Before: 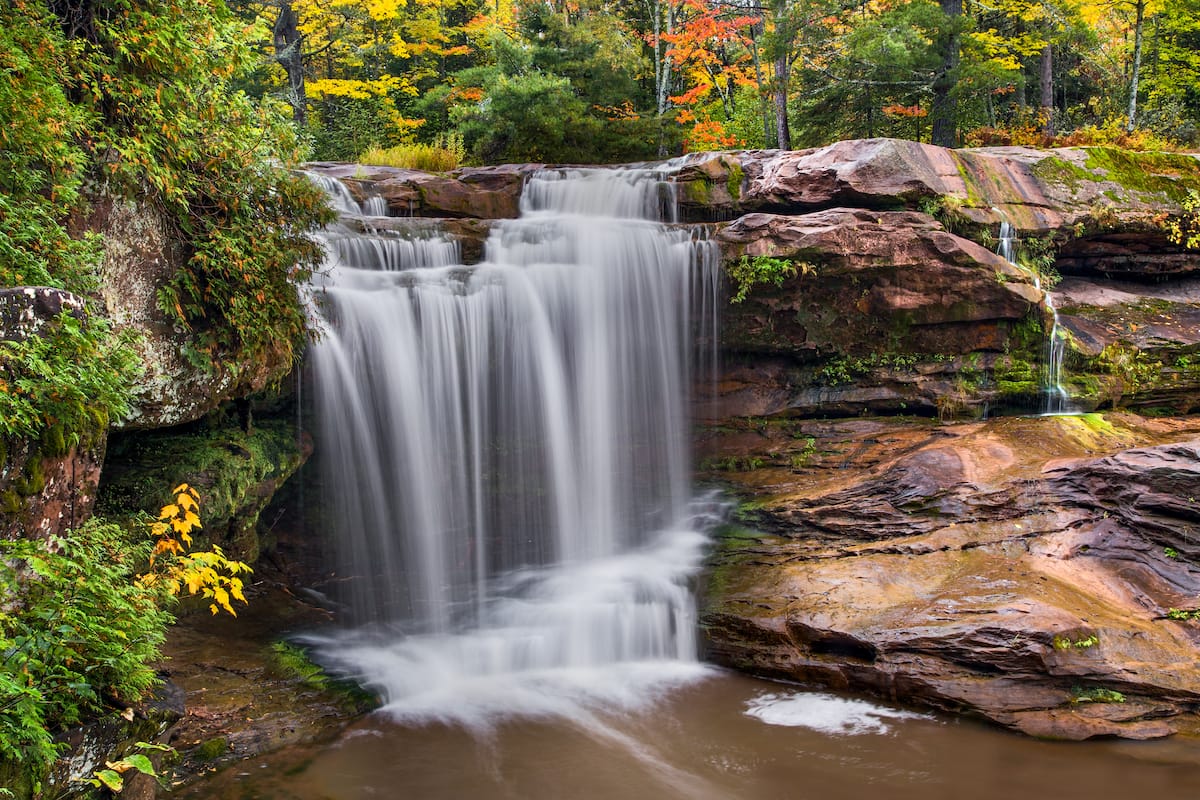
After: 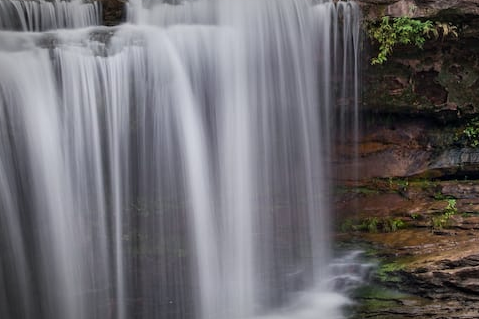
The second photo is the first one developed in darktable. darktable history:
crop: left 30%, top 30%, right 30%, bottom 30%
vignetting: automatic ratio true
